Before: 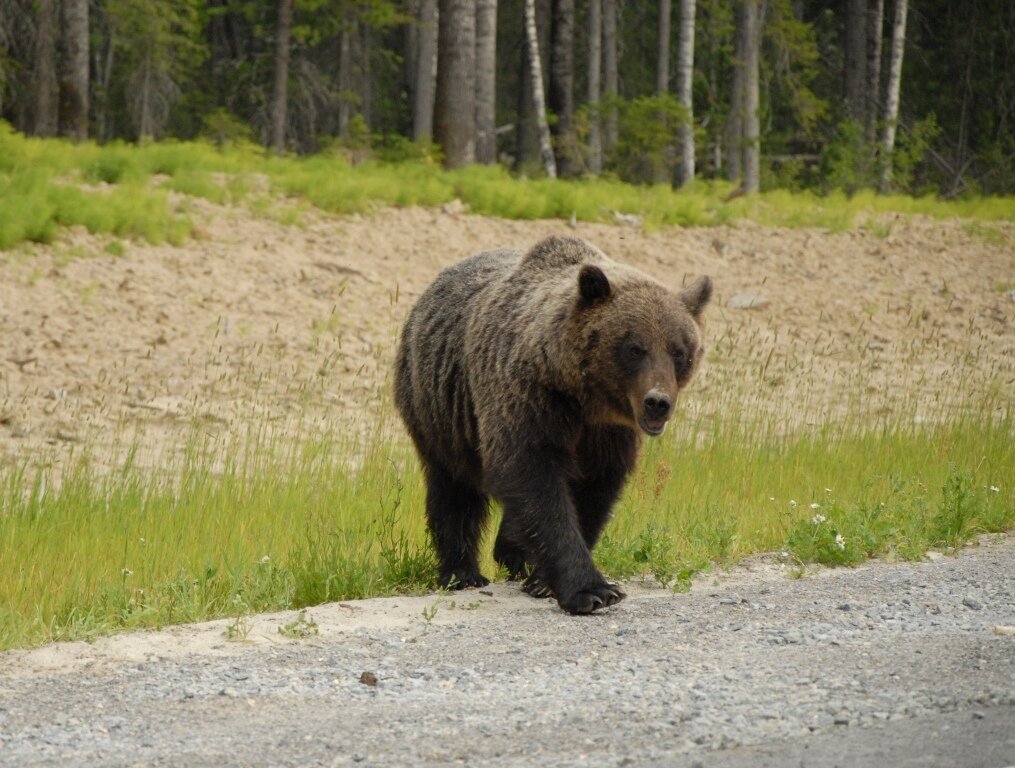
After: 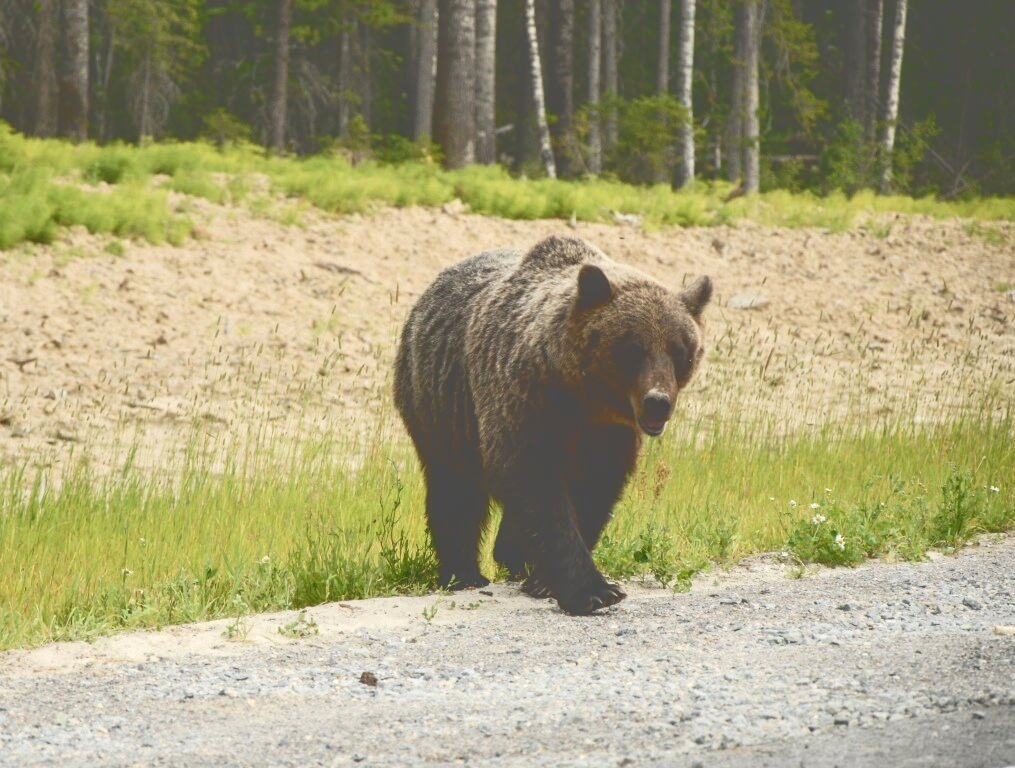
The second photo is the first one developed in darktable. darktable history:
local contrast: detail 130%
tone curve: curves: ch0 [(0, 0) (0.003, 0.334) (0.011, 0.338) (0.025, 0.338) (0.044, 0.338) (0.069, 0.339) (0.1, 0.342) (0.136, 0.343) (0.177, 0.349) (0.224, 0.36) (0.277, 0.385) (0.335, 0.42) (0.399, 0.465) (0.468, 0.535) (0.543, 0.632) (0.623, 0.73) (0.709, 0.814) (0.801, 0.879) (0.898, 0.935) (1, 1)], color space Lab, independent channels, preserve colors none
